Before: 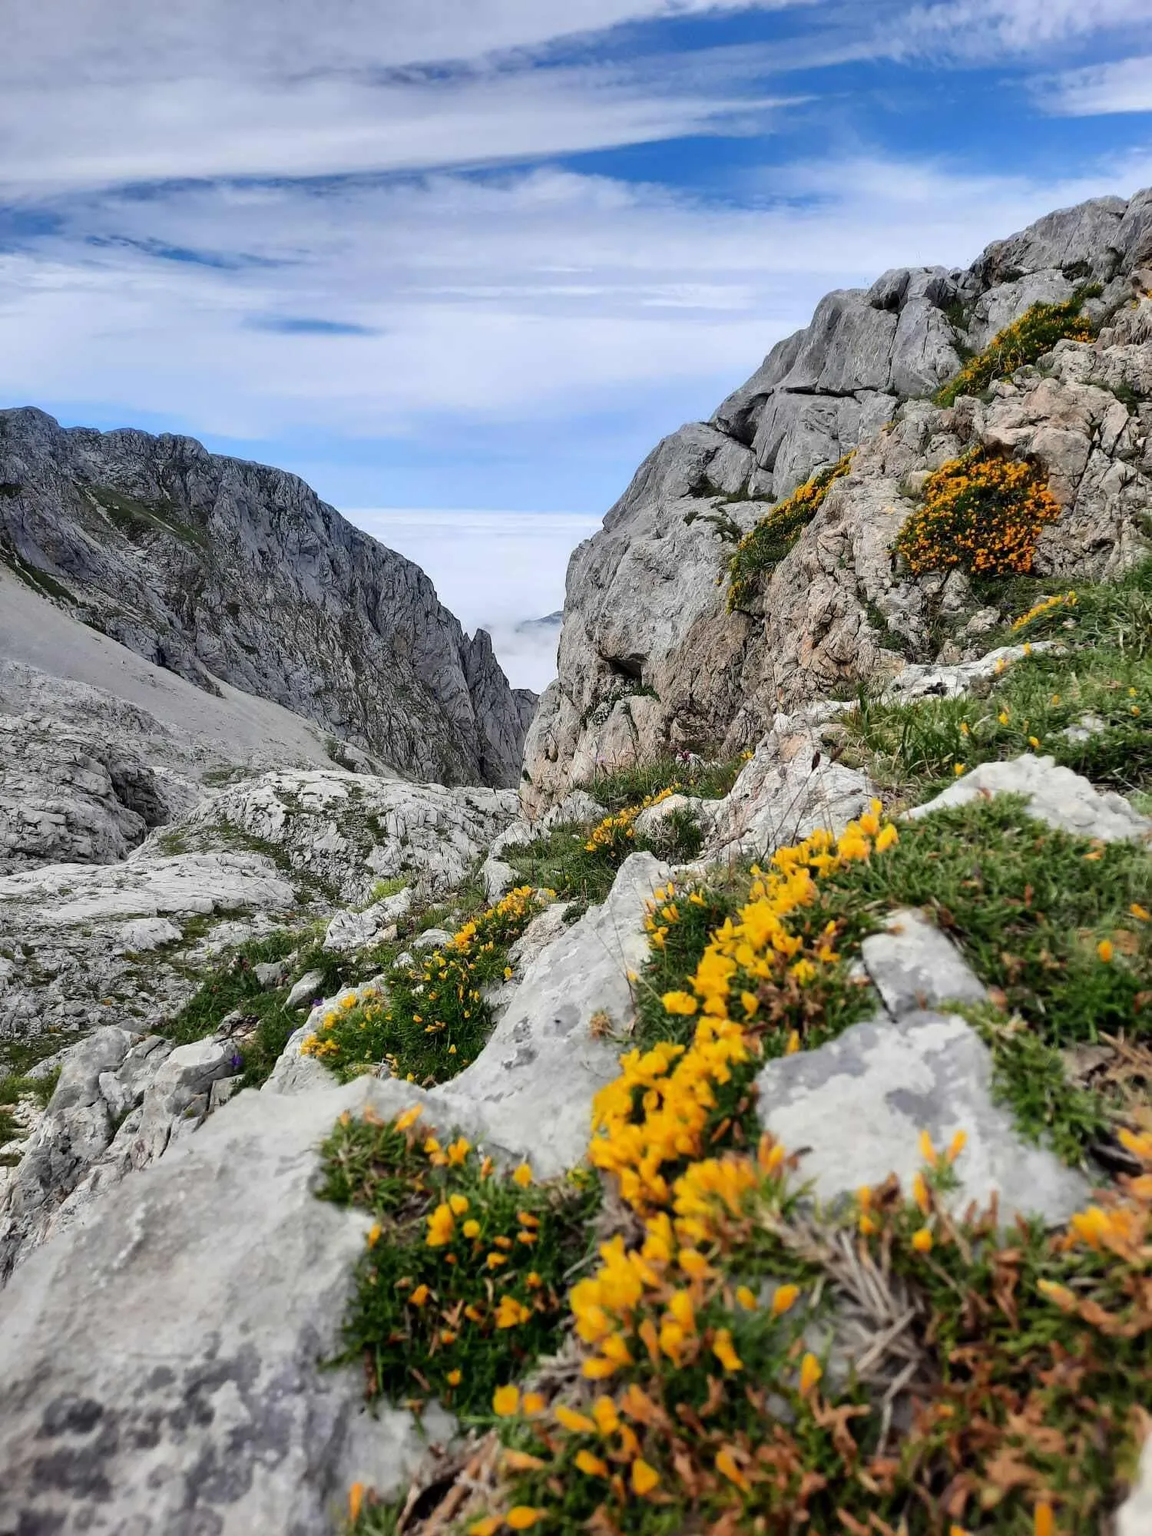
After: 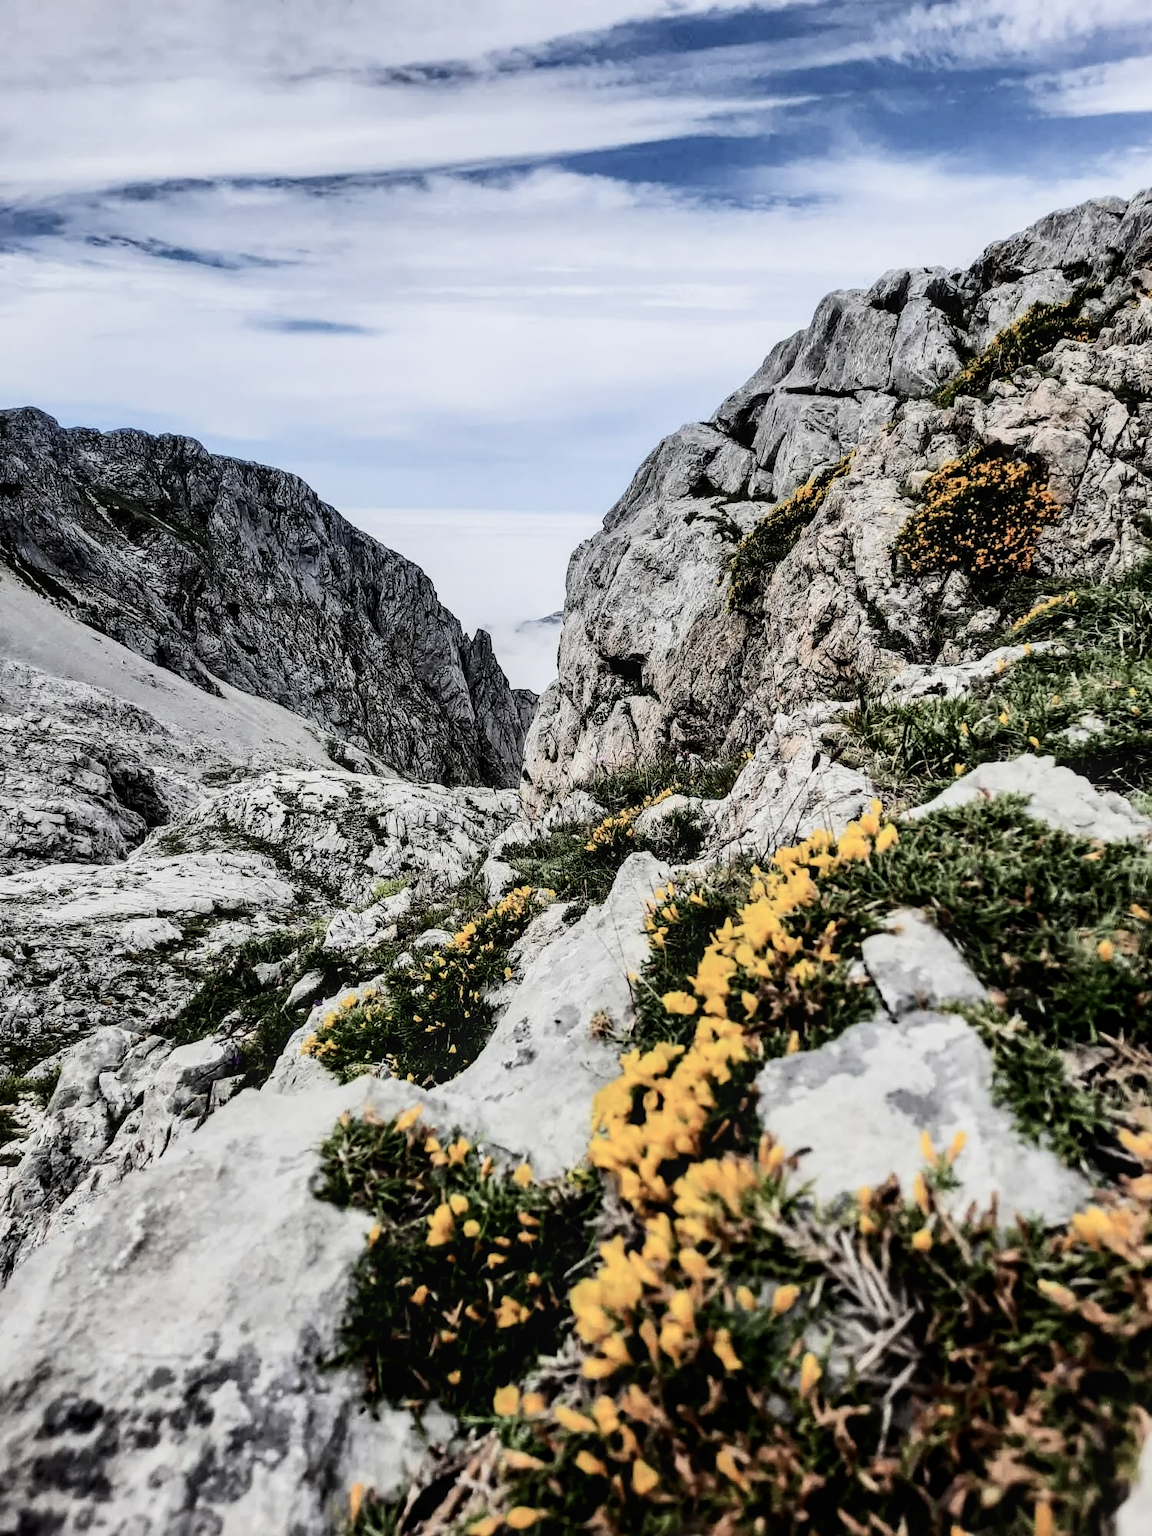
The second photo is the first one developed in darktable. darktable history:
local contrast: on, module defaults
contrast brightness saturation: contrast 0.25, saturation -0.31
filmic rgb: black relative exposure -5 EV, hardness 2.88, contrast 1.4, highlights saturation mix -30%
